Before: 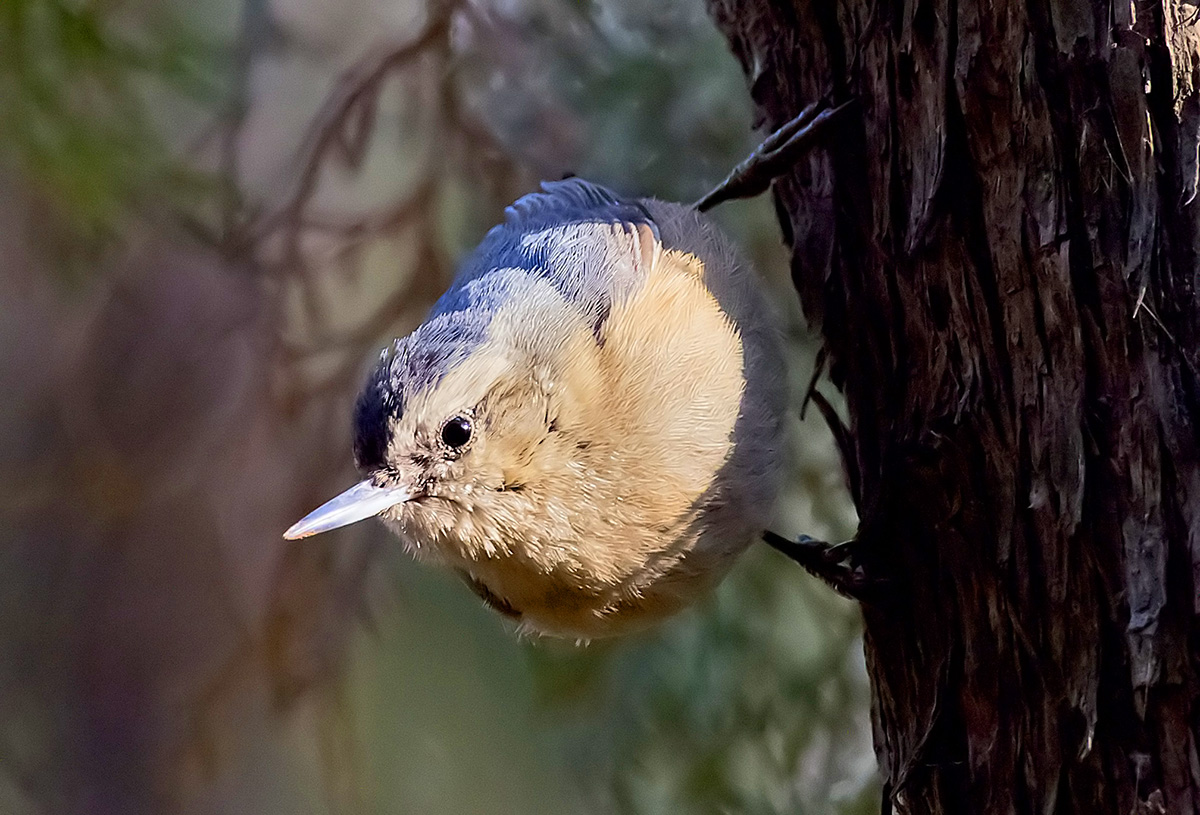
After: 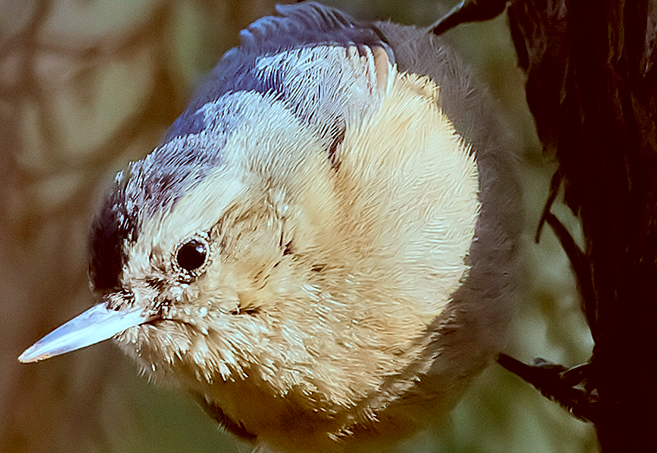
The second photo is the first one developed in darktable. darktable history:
color correction: highlights a* -14.74, highlights b* -16.26, shadows a* 10.1, shadows b* 29.03
crop and rotate: left 22.151%, top 21.745%, right 23.016%, bottom 22.597%
